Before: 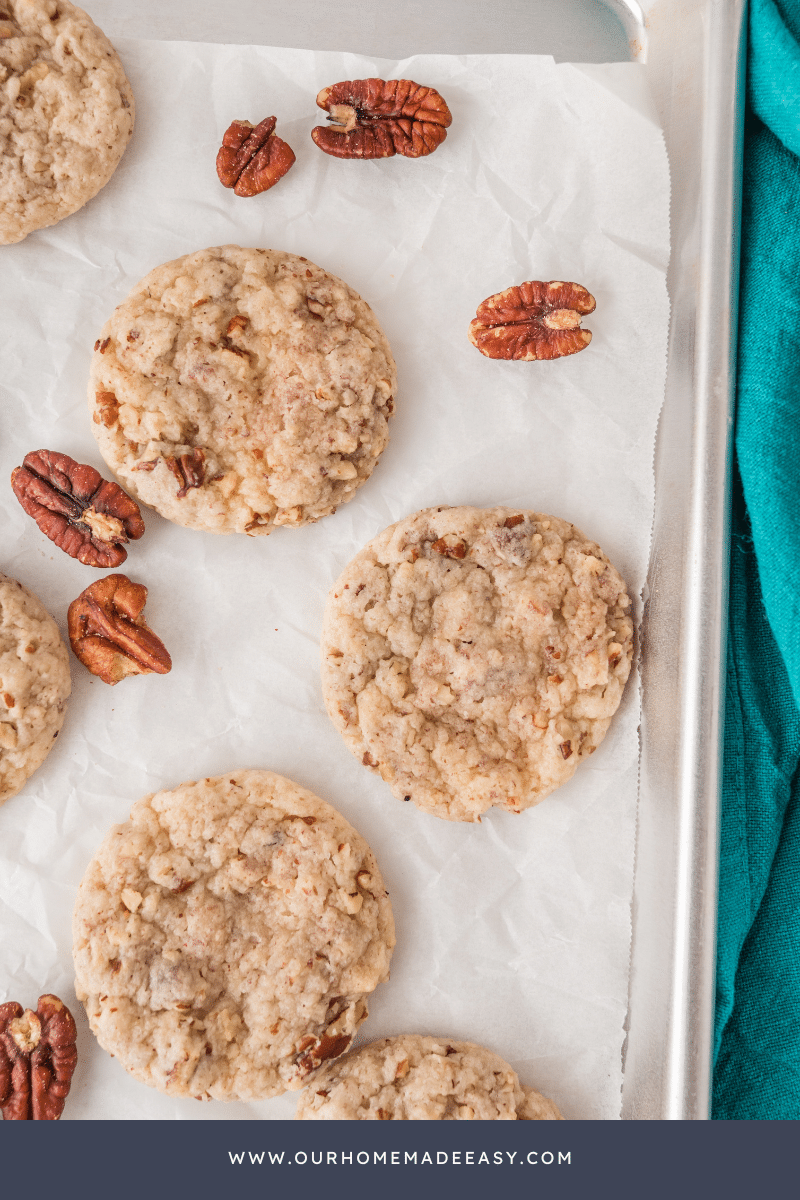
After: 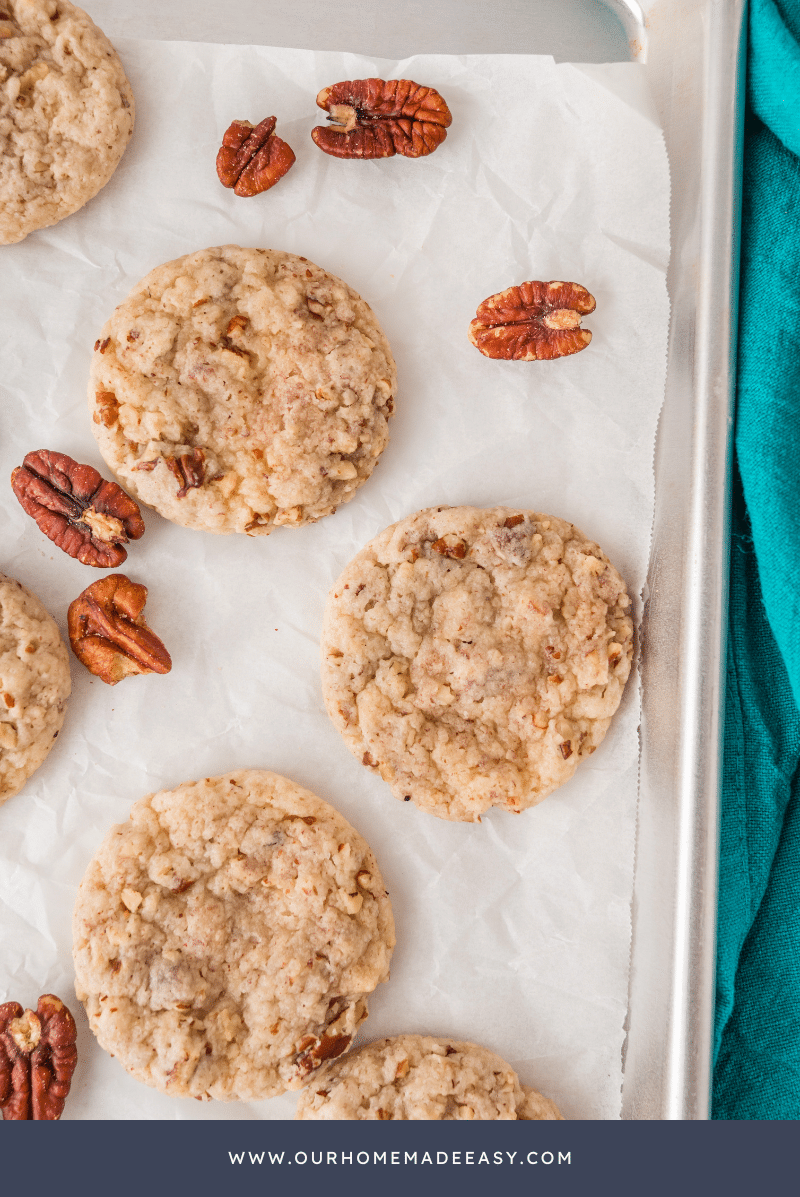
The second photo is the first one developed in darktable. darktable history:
color balance rgb: perceptual saturation grading › global saturation 10%, global vibrance 10%
crop: top 0.05%, bottom 0.098%
